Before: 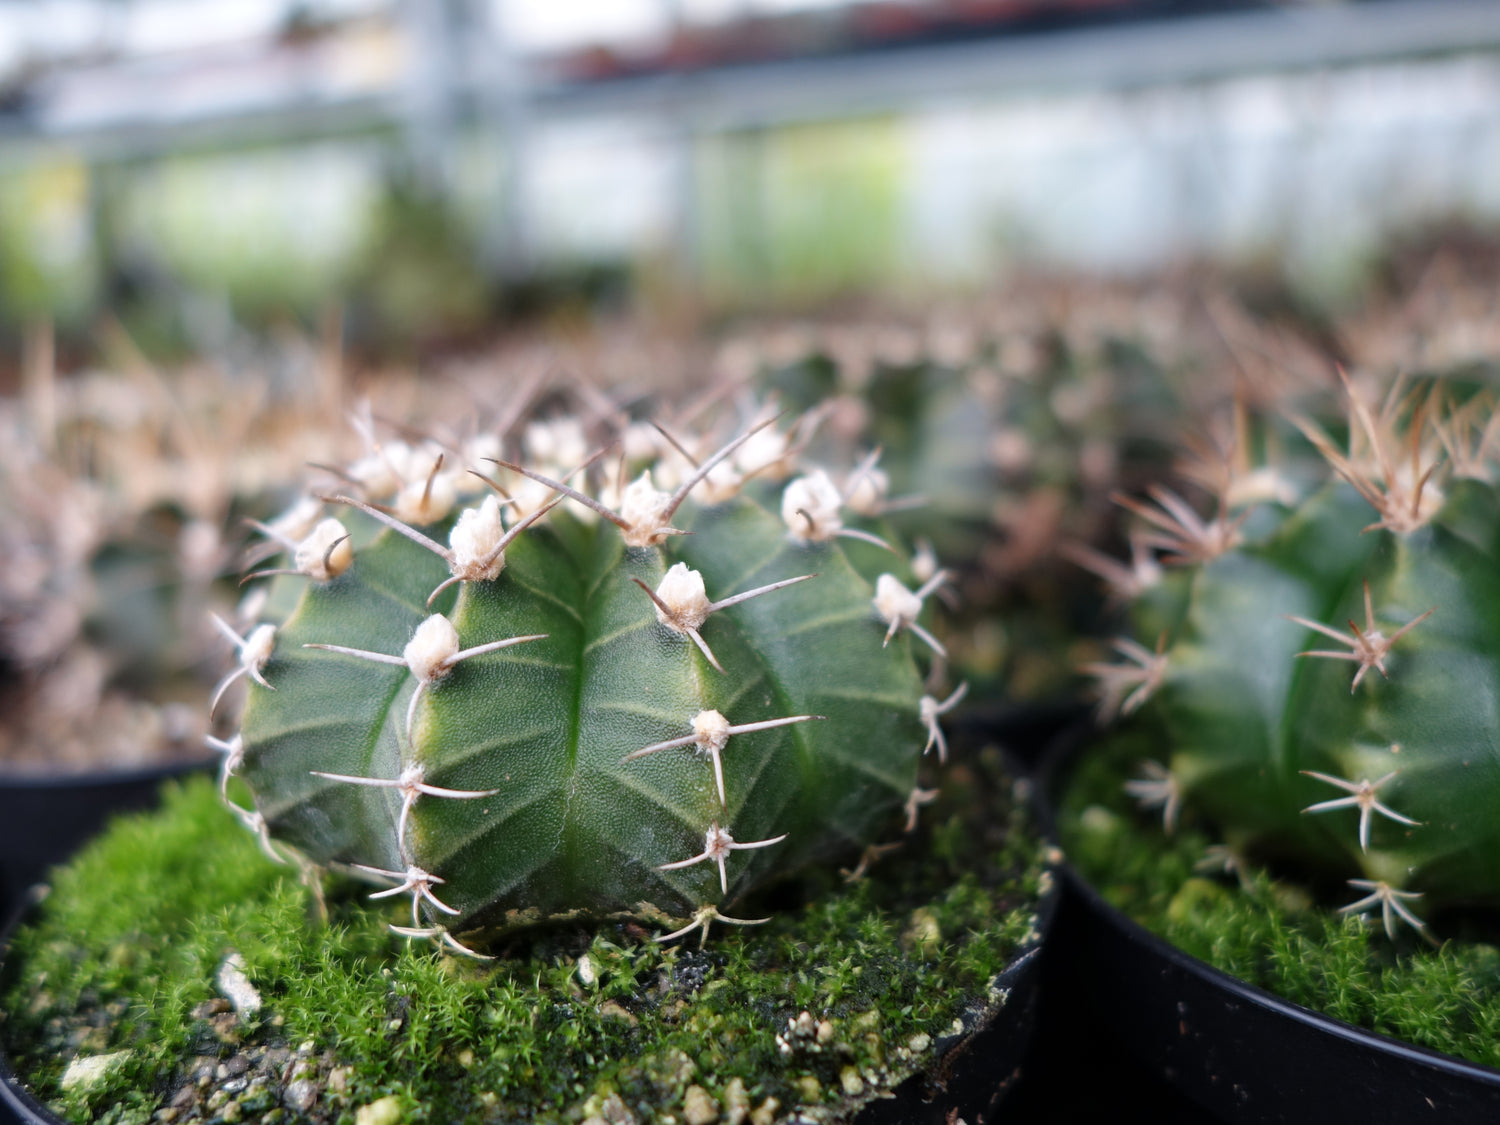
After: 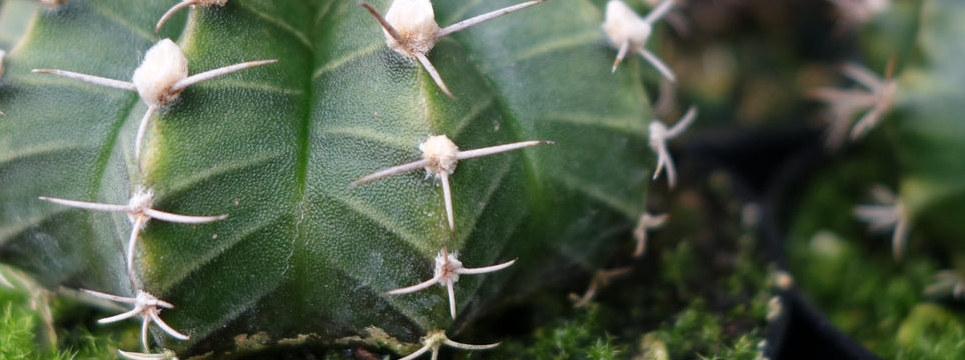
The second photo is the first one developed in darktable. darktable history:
crop: left 18.091%, top 51.13%, right 17.525%, bottom 16.85%
vibrance: vibrance 0%
